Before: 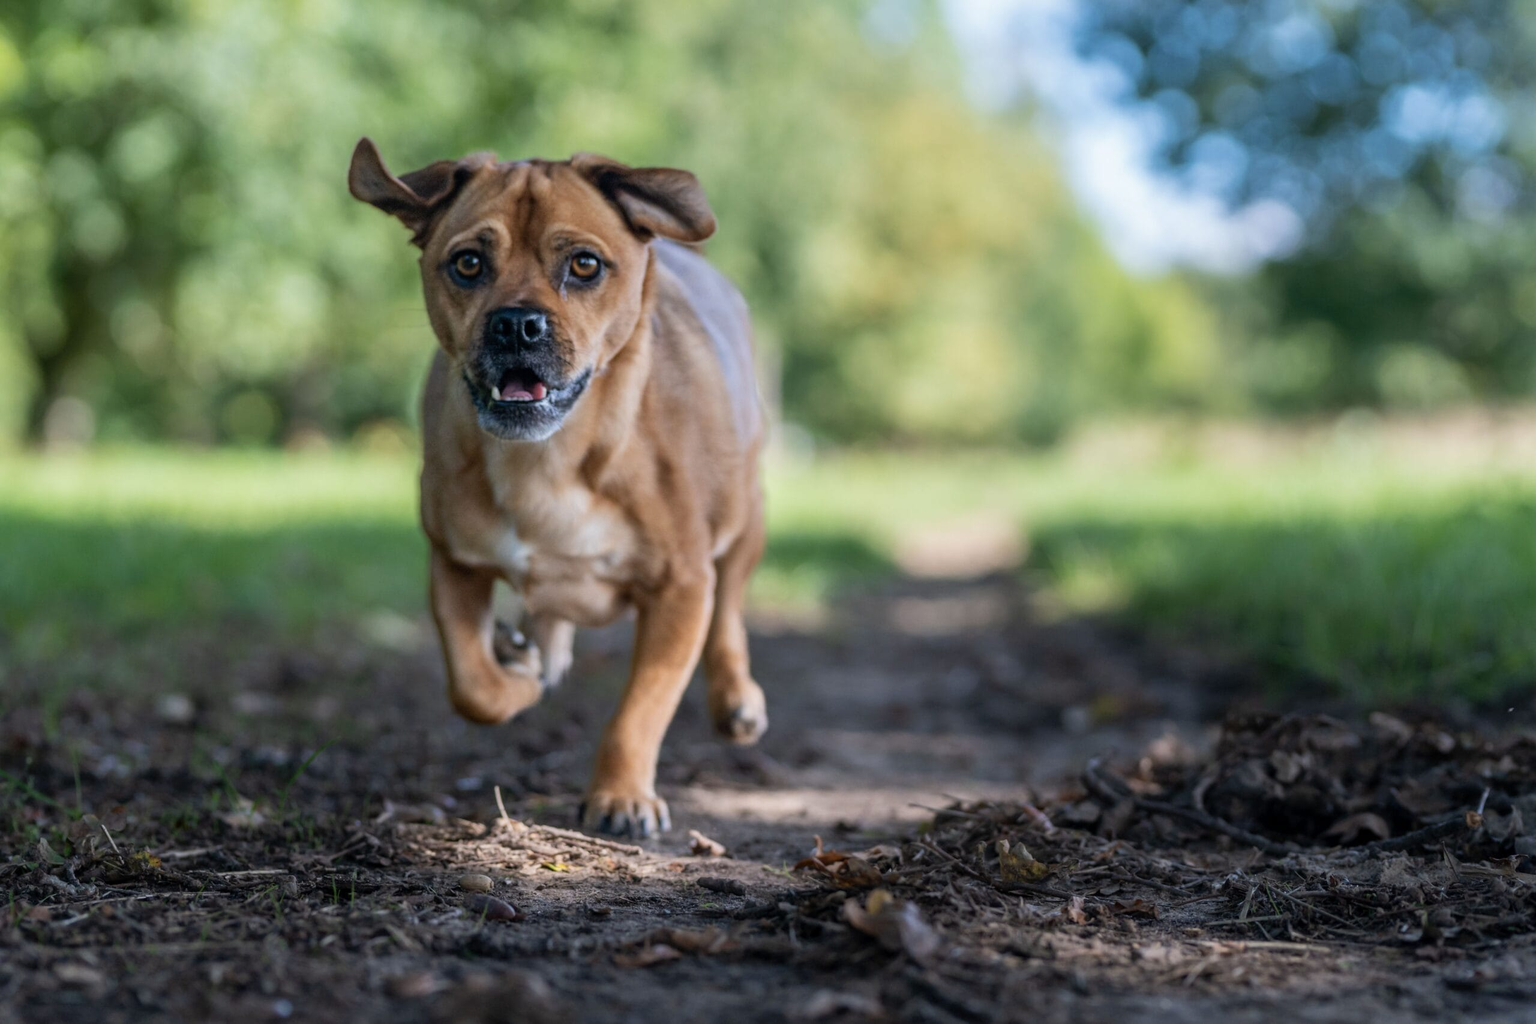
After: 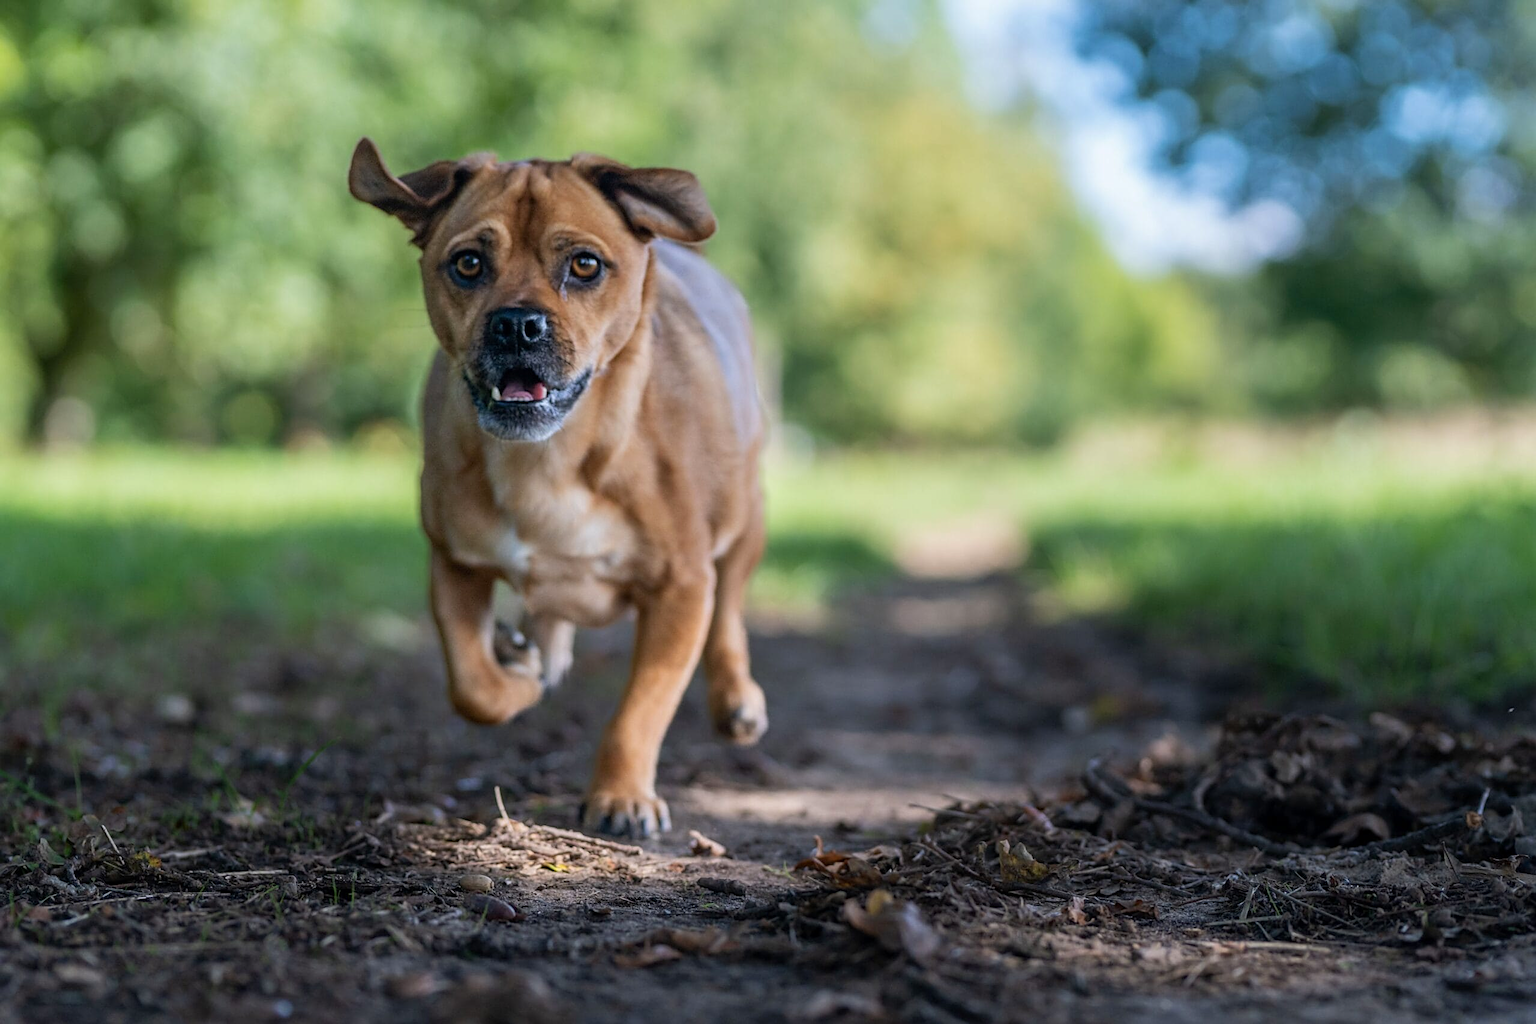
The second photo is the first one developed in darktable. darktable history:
contrast brightness saturation: saturation 0.1
sharpen: on, module defaults
